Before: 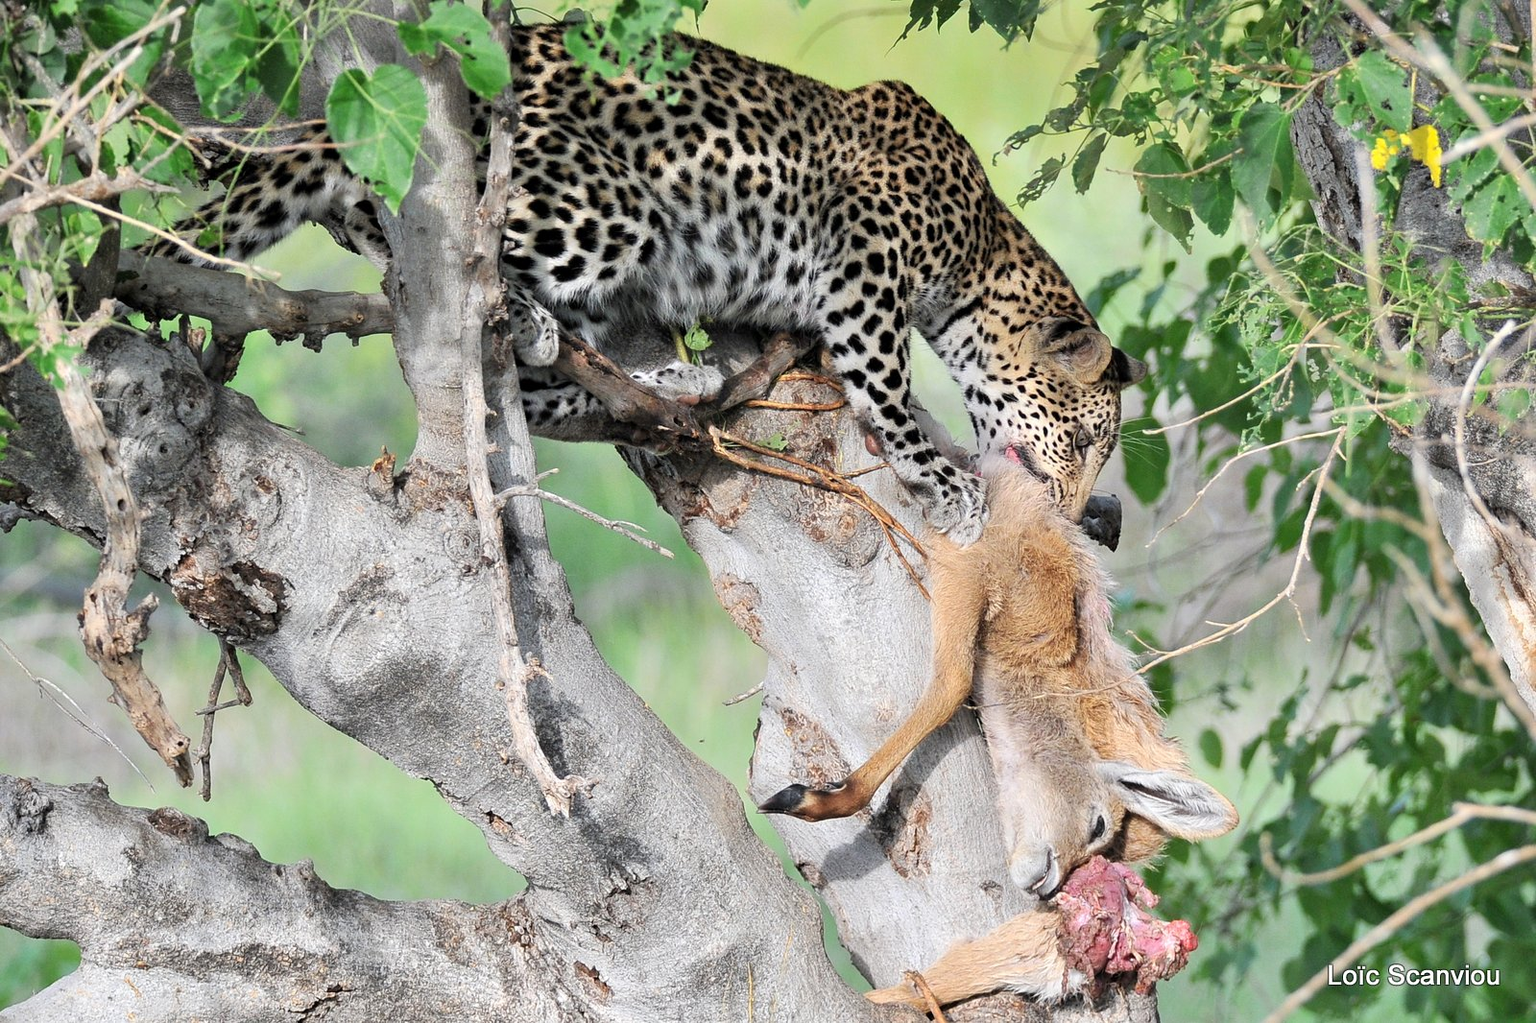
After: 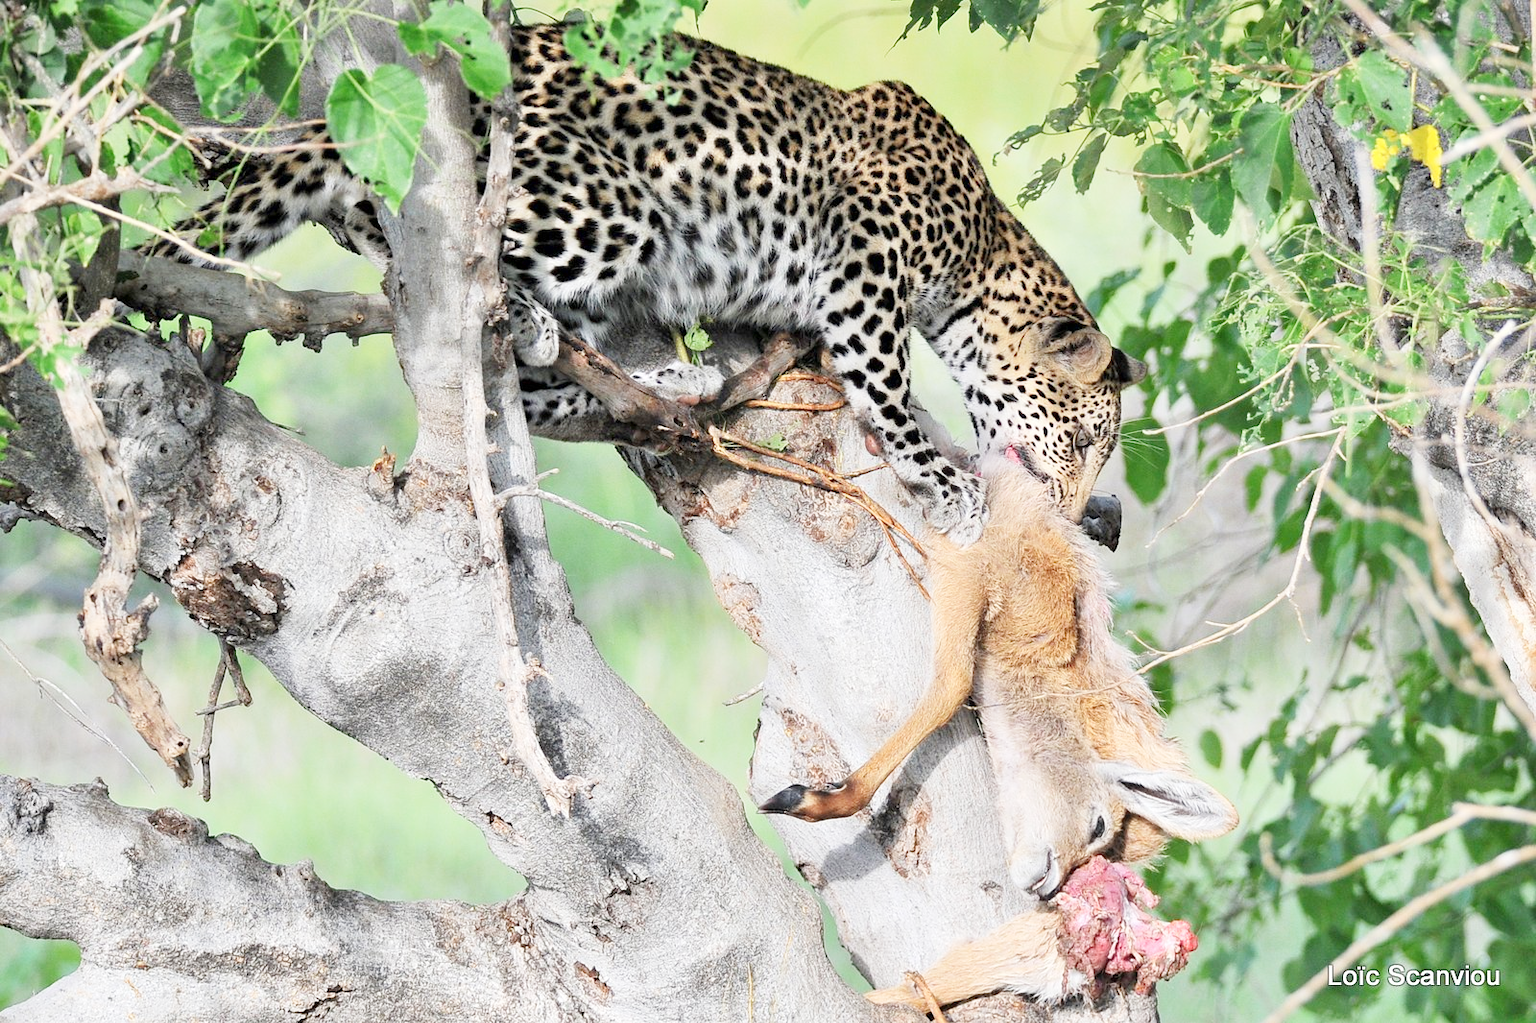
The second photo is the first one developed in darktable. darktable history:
exposure: compensate highlight preservation false
base curve: curves: ch0 [(0, 0) (0.204, 0.334) (0.55, 0.733) (1, 1)], preserve colors none
levels: levels [0, 0.478, 1]
